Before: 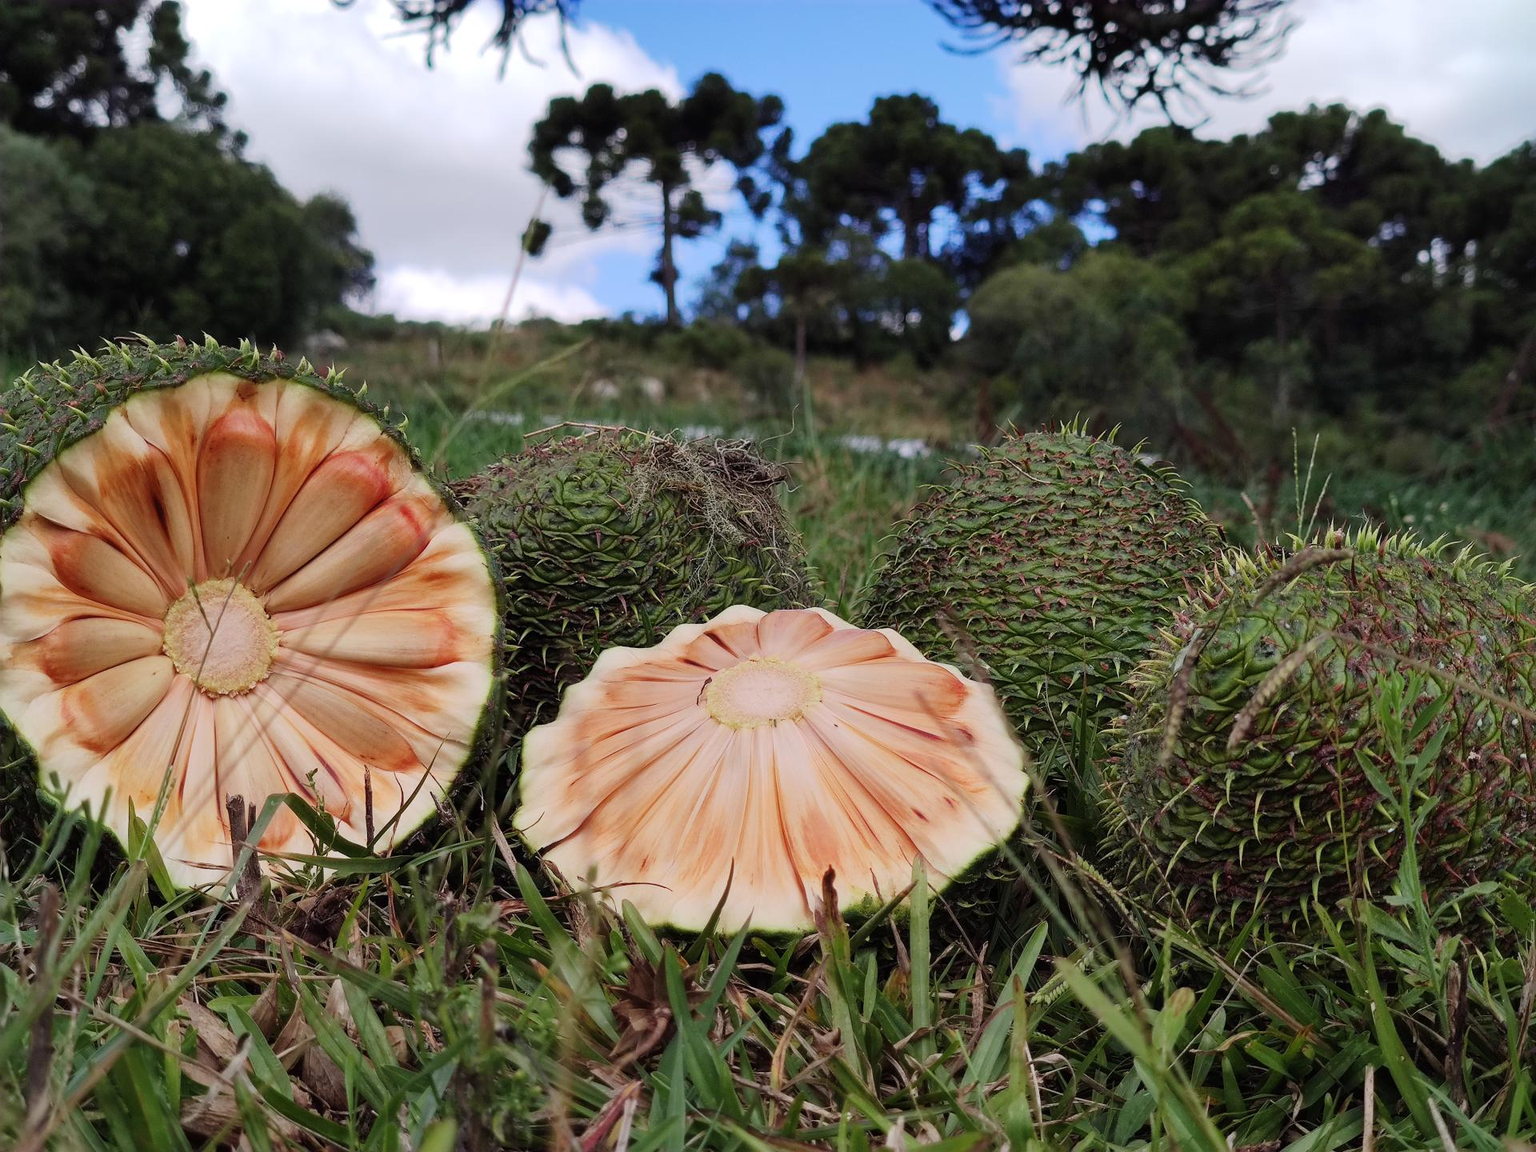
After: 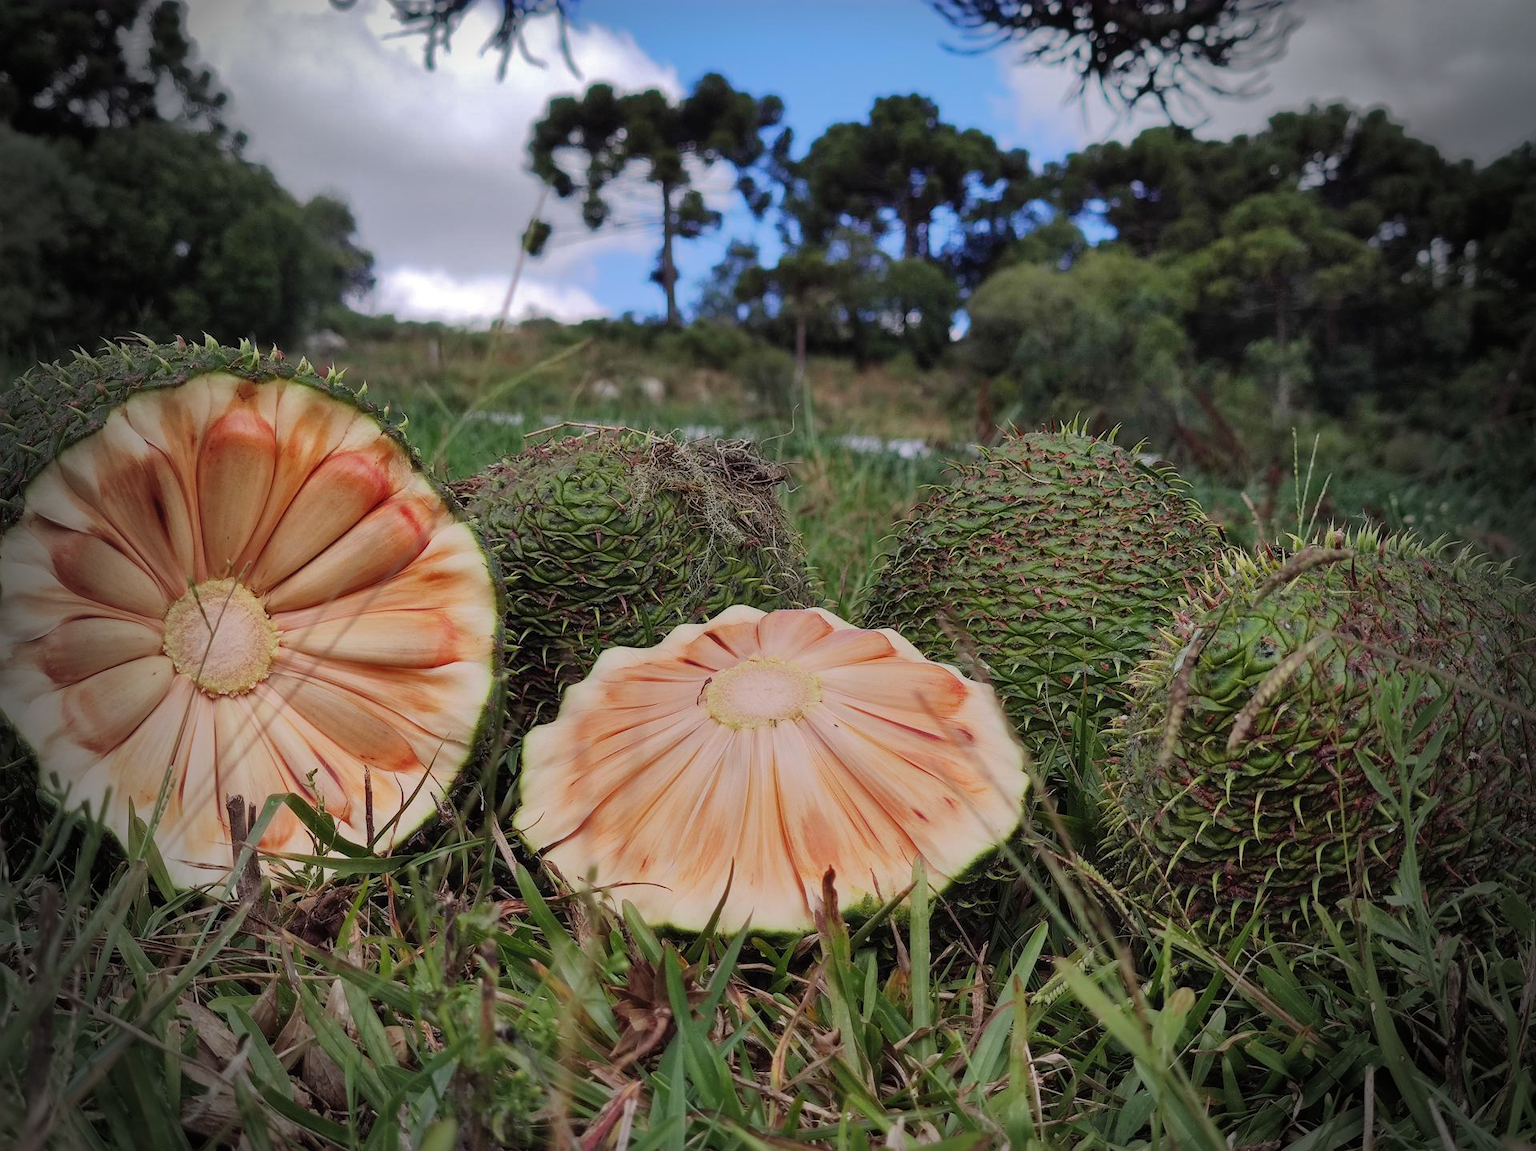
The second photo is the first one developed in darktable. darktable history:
shadows and highlights: highlights -60.05
crop: bottom 0.066%
vignetting: fall-off start 69.14%, fall-off radius 30.66%, brightness -0.712, saturation -0.481, width/height ratio 0.991, shape 0.859
